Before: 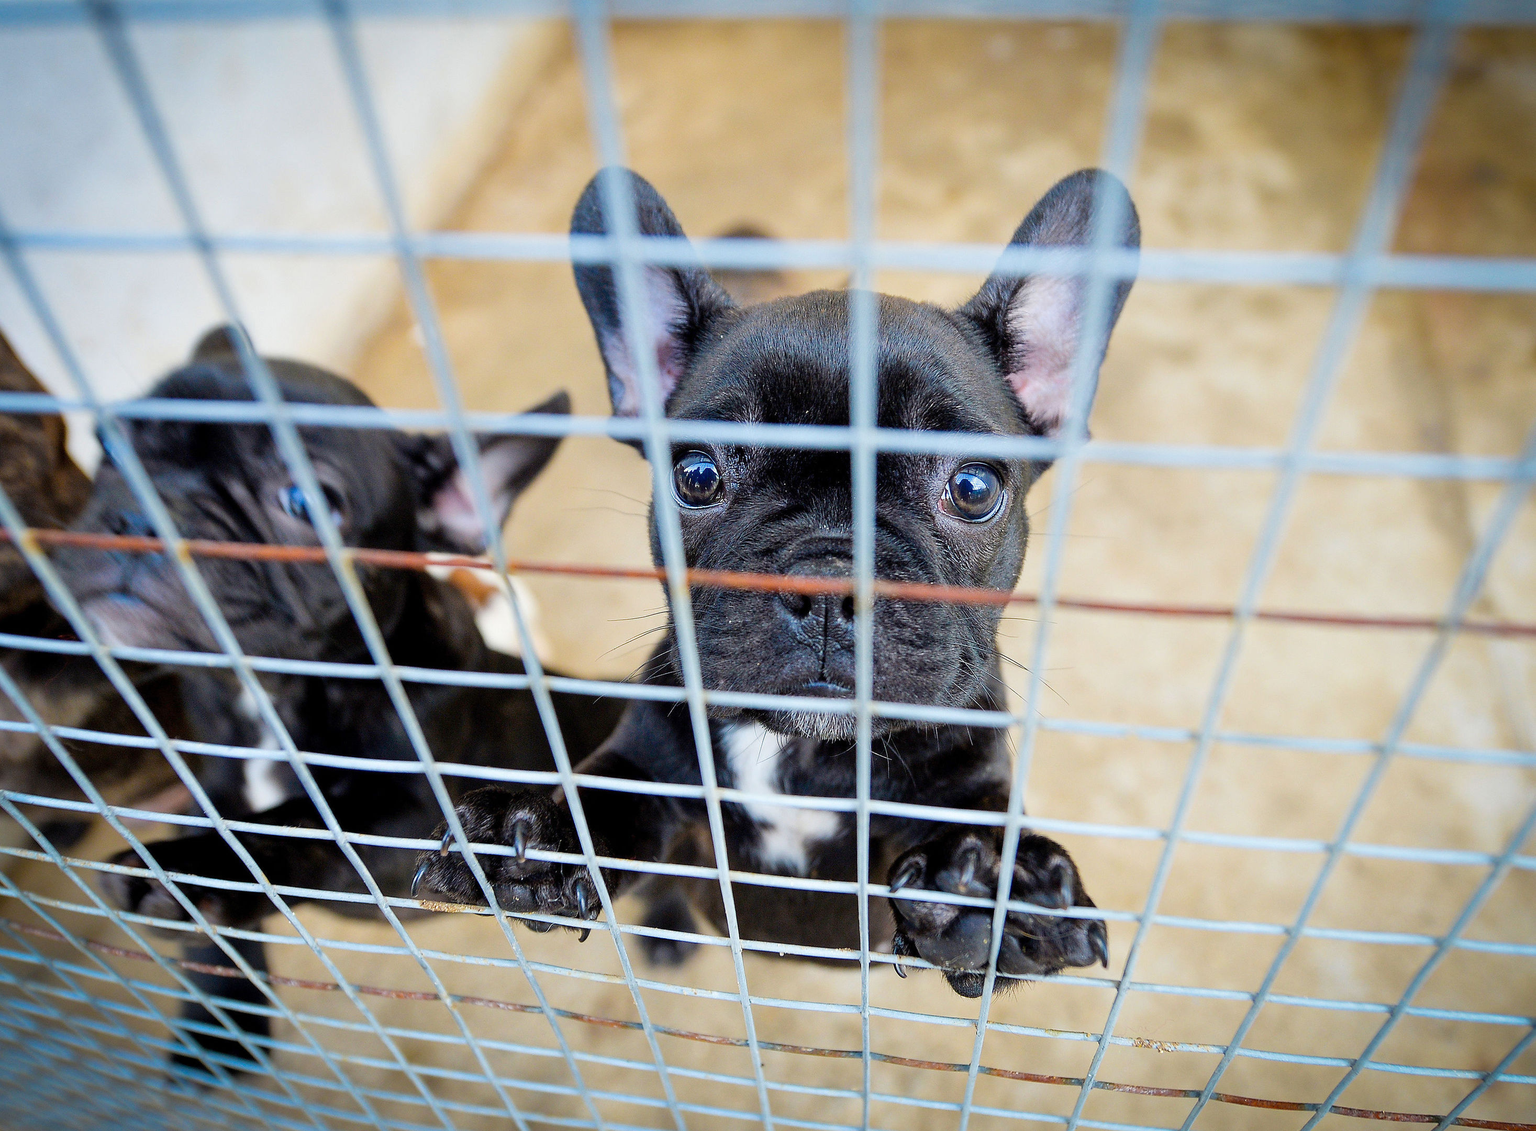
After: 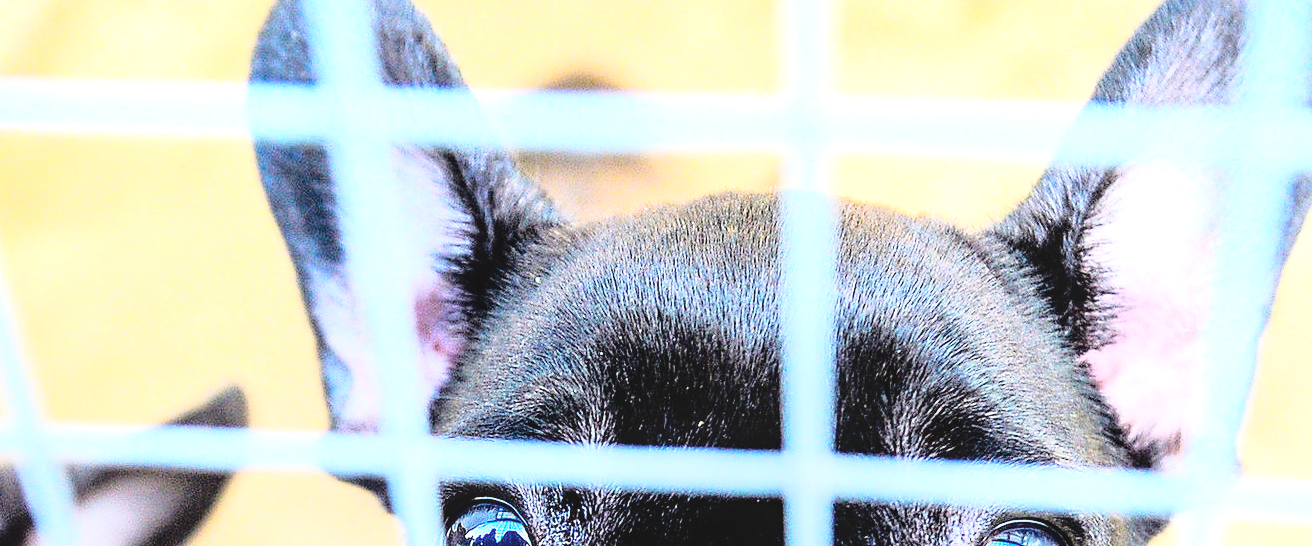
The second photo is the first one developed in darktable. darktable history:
base curve: curves: ch0 [(0, 0) (0.028, 0.03) (0.121, 0.232) (0.46, 0.748) (0.859, 0.968) (1, 1)]
tone equalizer: -8 EV -1.11 EV, -7 EV -0.988 EV, -6 EV -0.847 EV, -5 EV -0.574 EV, -3 EV 0.566 EV, -2 EV 0.837 EV, -1 EV 1.01 EV, +0 EV 1.08 EV, smoothing 1
local contrast: detail 109%
crop: left 28.682%, top 16.833%, right 26.585%, bottom 57.847%
